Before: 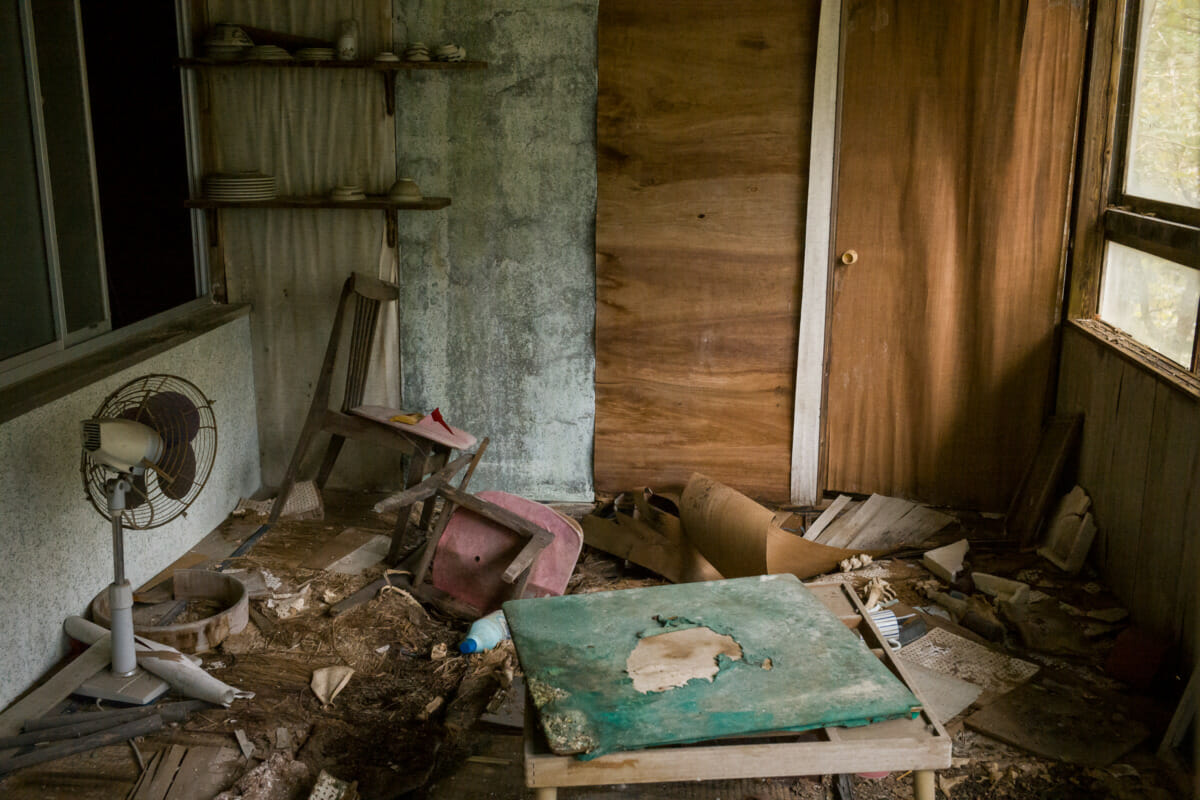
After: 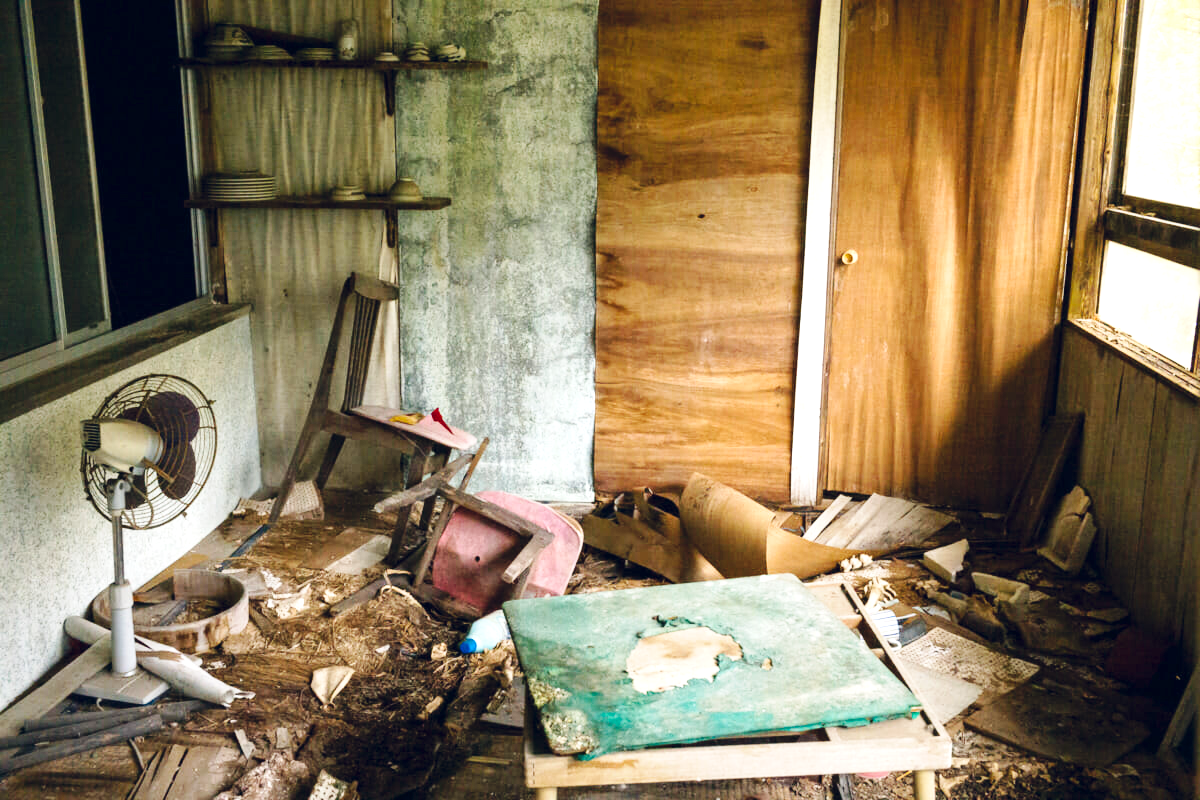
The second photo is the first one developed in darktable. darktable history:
base curve: curves: ch0 [(0, 0) (0.032, 0.025) (0.121, 0.166) (0.206, 0.329) (0.605, 0.79) (1, 1)], preserve colors none
exposure: black level correction 0, exposure 1.2 EV, compensate highlight preservation false
color balance rgb: power › luminance 3.064%, power › hue 229.43°, global offset › chroma 0.134%, global offset › hue 253.38°, perceptual saturation grading › global saturation 0.978%, global vibrance 1.693%, saturation formula JzAzBz (2021)
